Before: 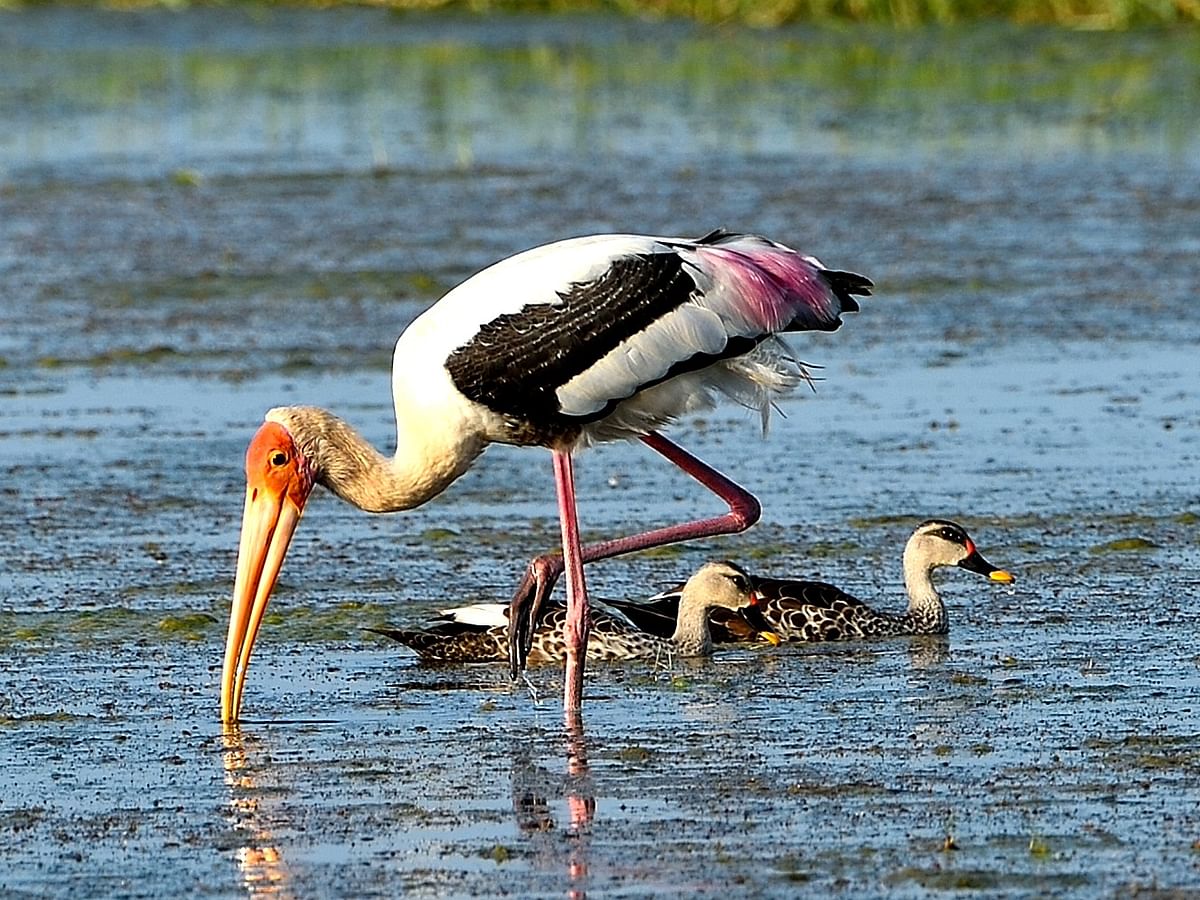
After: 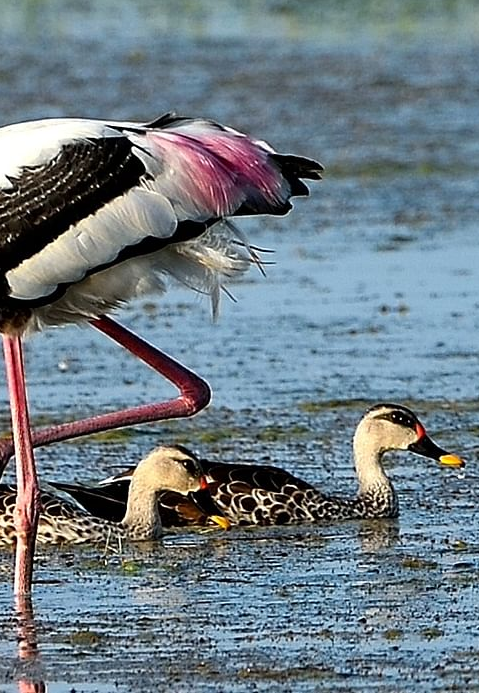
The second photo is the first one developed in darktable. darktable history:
crop: left 45.898%, top 12.919%, right 14.185%, bottom 10.045%
